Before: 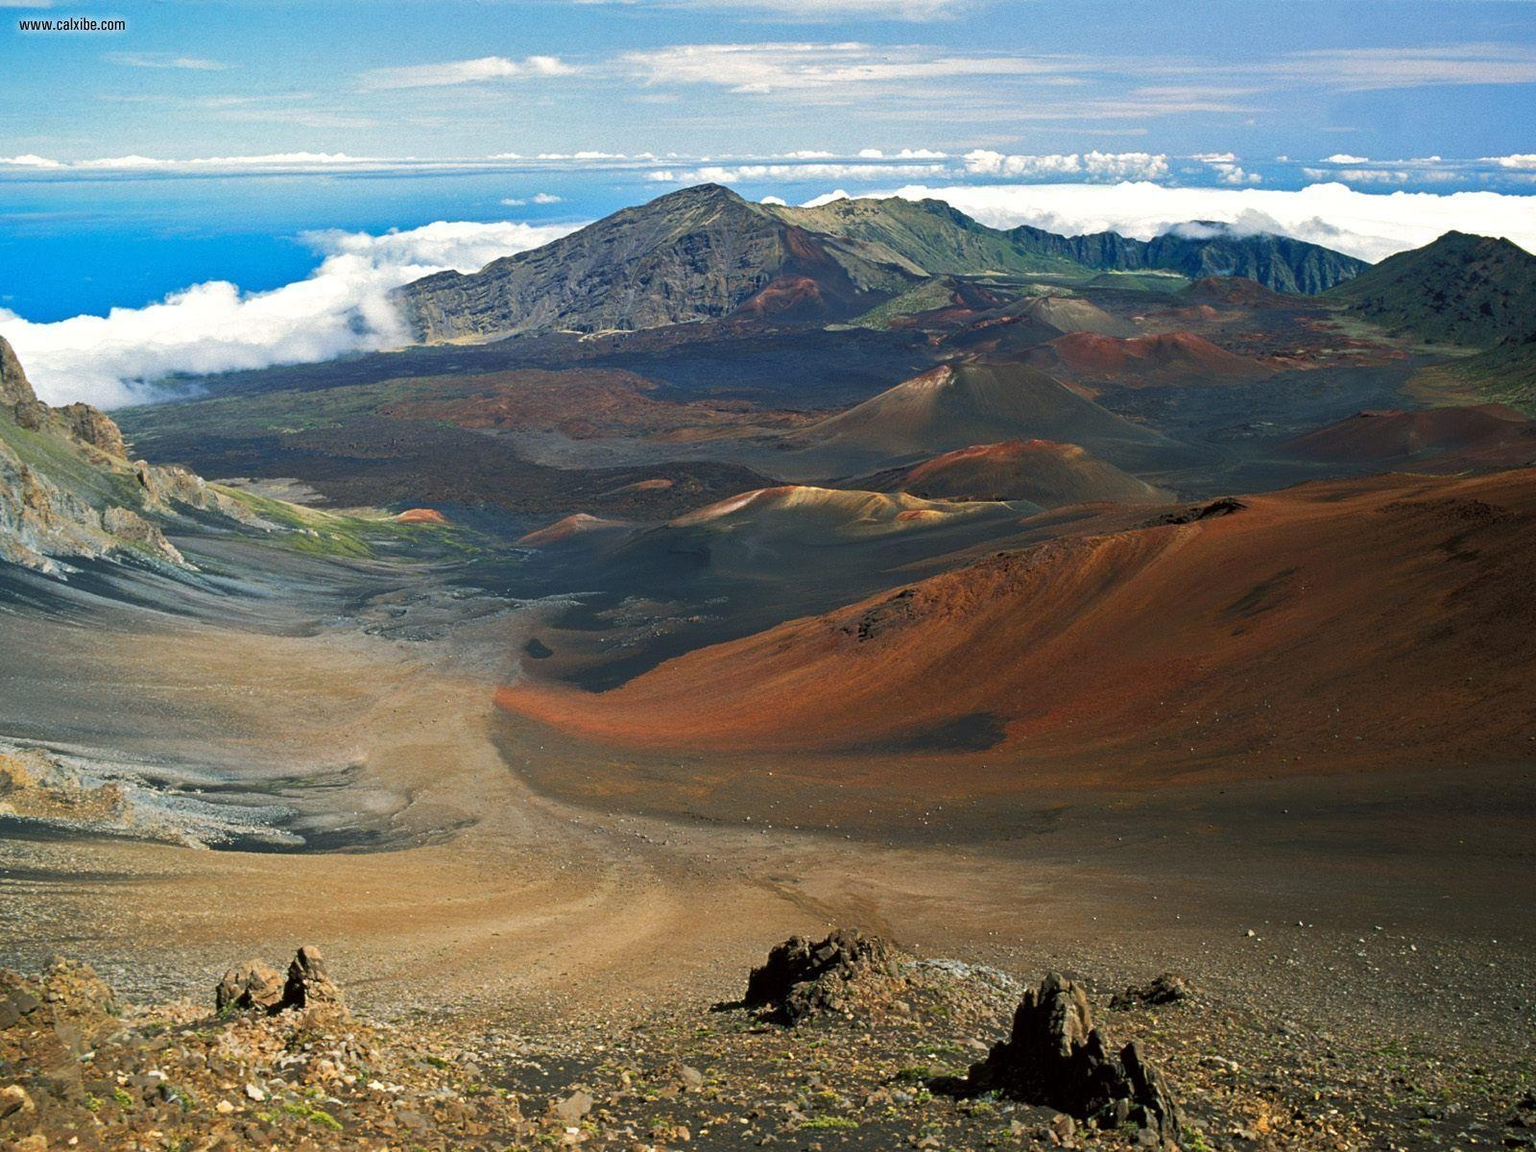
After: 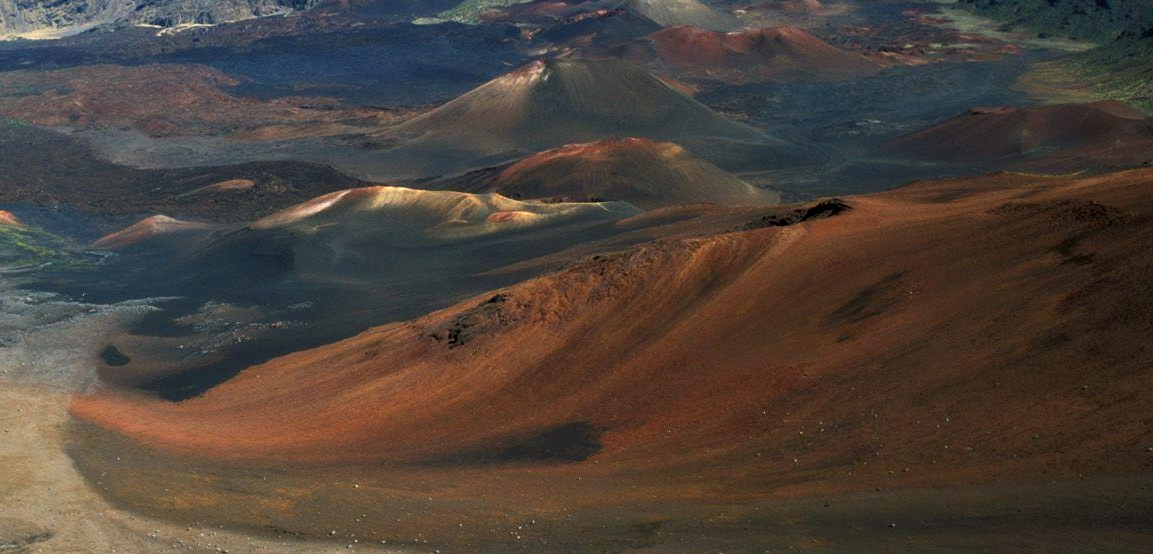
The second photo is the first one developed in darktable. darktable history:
contrast equalizer: octaves 7, y [[0.514, 0.573, 0.581, 0.508, 0.5, 0.5], [0.5 ×6], [0.5 ×6], [0 ×6], [0 ×6]]
color zones: curves: ch0 [(0, 0.5) (0.125, 0.4) (0.25, 0.5) (0.375, 0.4) (0.5, 0.4) (0.625, 0.6) (0.75, 0.6) (0.875, 0.5)]; ch1 [(0, 0.4) (0.125, 0.5) (0.25, 0.4) (0.375, 0.4) (0.5, 0.4) (0.625, 0.4) (0.75, 0.5) (0.875, 0.4)]; ch2 [(0, 0.6) (0.125, 0.5) (0.25, 0.5) (0.375, 0.6) (0.5, 0.6) (0.625, 0.5) (0.75, 0.5) (0.875, 0.5)], mix -120.21%
crop and rotate: left 27.924%, top 26.678%, bottom 27.117%
